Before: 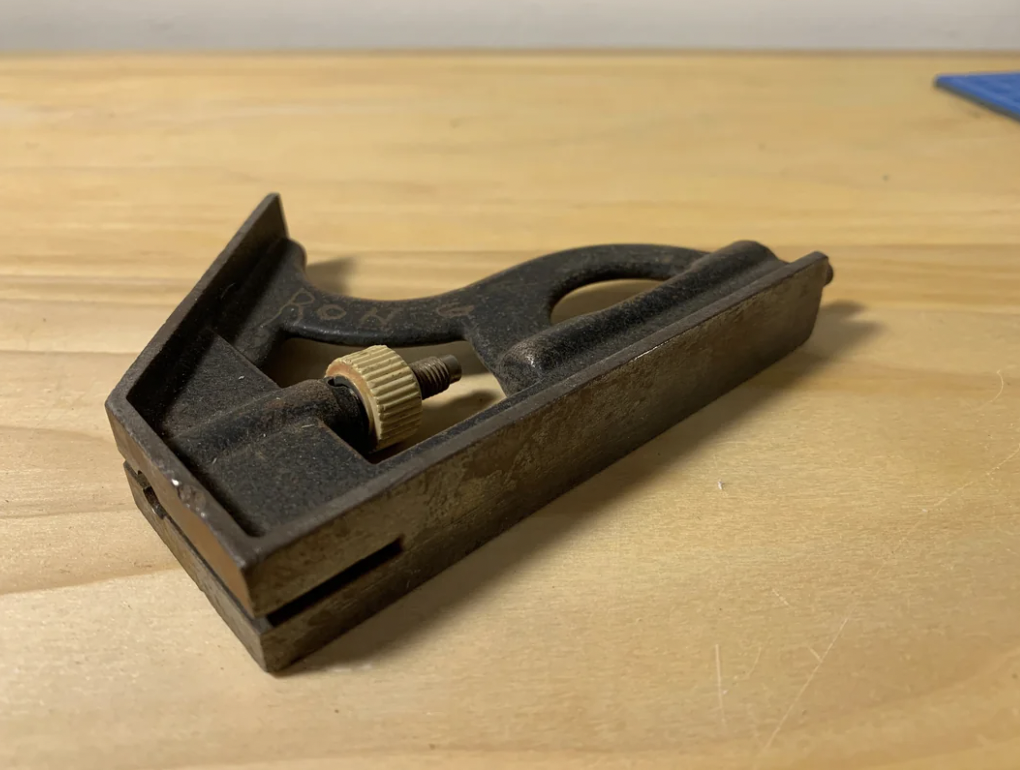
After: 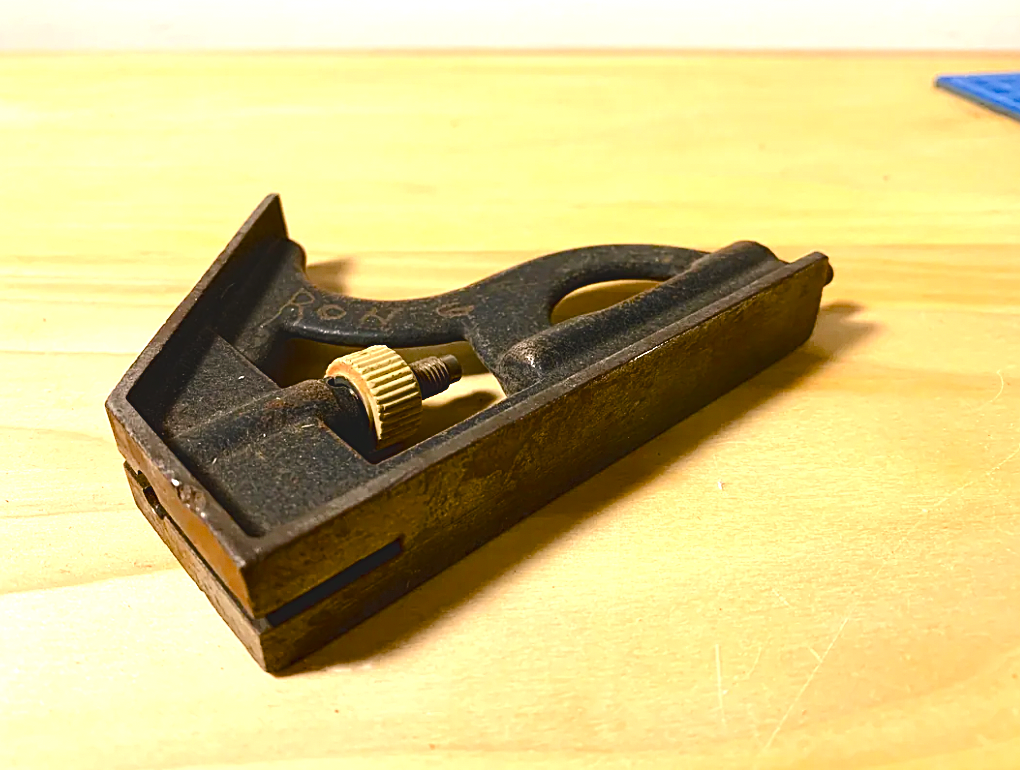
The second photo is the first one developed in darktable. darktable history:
tone equalizer: -8 EV -1.06 EV, -7 EV -0.975 EV, -6 EV -0.845 EV, -5 EV -0.59 EV, -3 EV 0.598 EV, -2 EV 0.894 EV, -1 EV 0.995 EV, +0 EV 1.08 EV, edges refinement/feathering 500, mask exposure compensation -1.57 EV, preserve details no
exposure: black level correction -0.002, exposure 0.71 EV, compensate highlight preservation false
sharpen: on, module defaults
color balance rgb: power › luminance 3.333%, power › hue 231.69°, highlights gain › chroma 1.429%, highlights gain › hue 51.12°, global offset › luminance 0.495%, global offset › hue 55.68°, perceptual saturation grading › global saturation 34.671%, perceptual saturation grading › highlights -29.929%, perceptual saturation grading › shadows 35.937%, global vibrance -8.547%, contrast -12.822%, saturation formula JzAzBz (2021)
